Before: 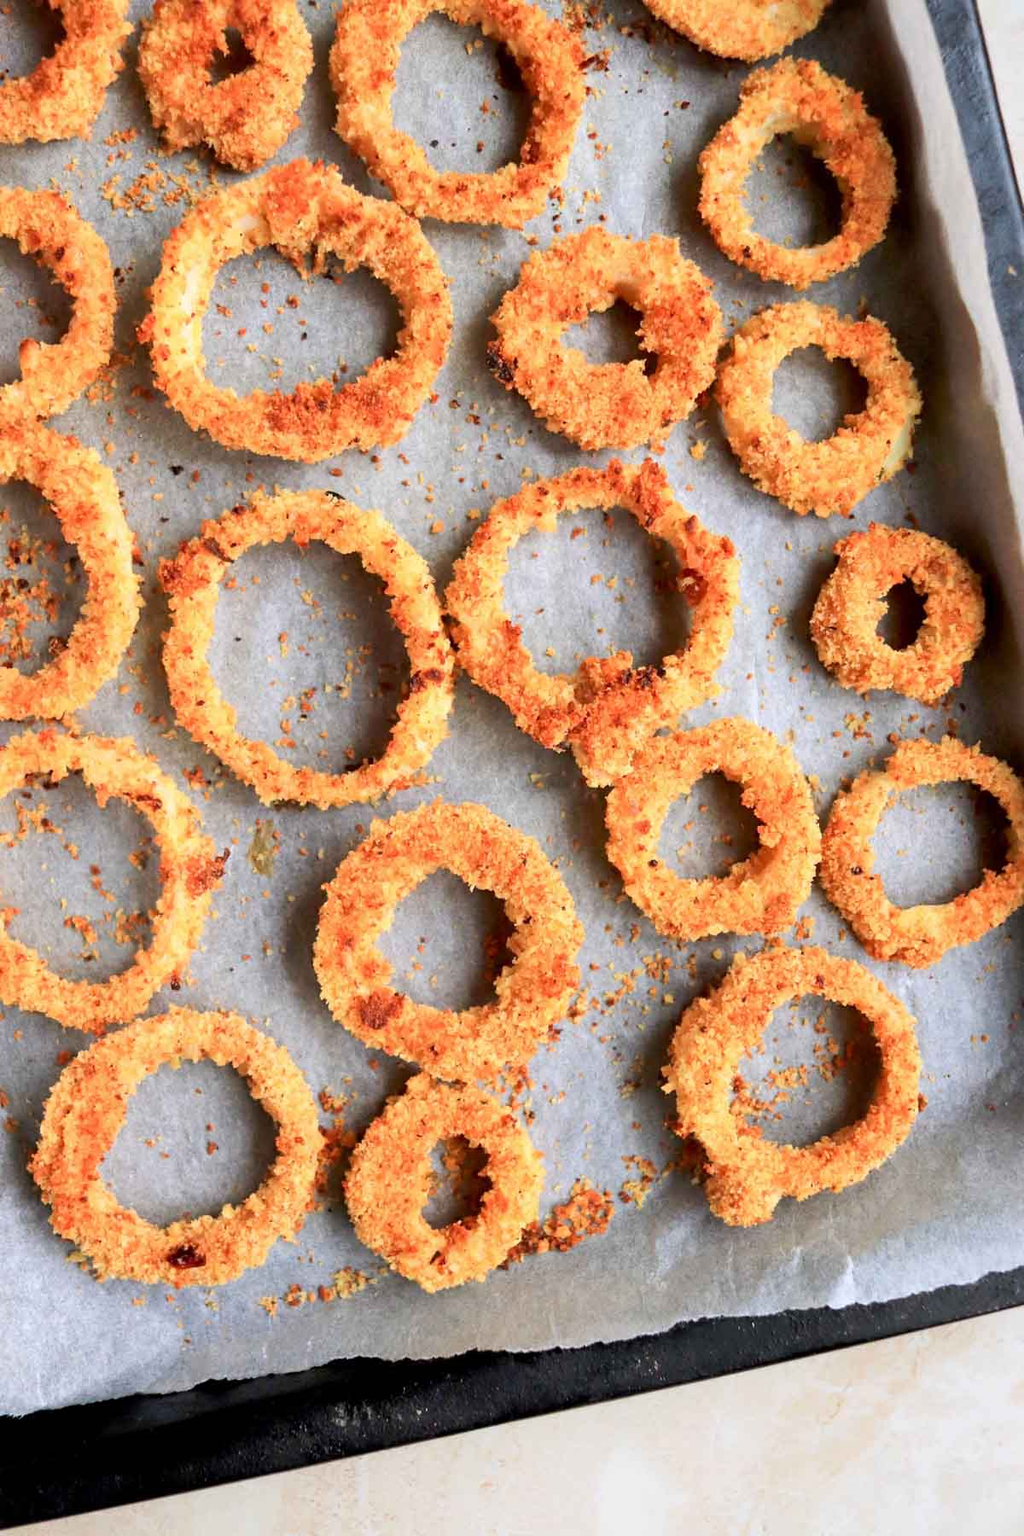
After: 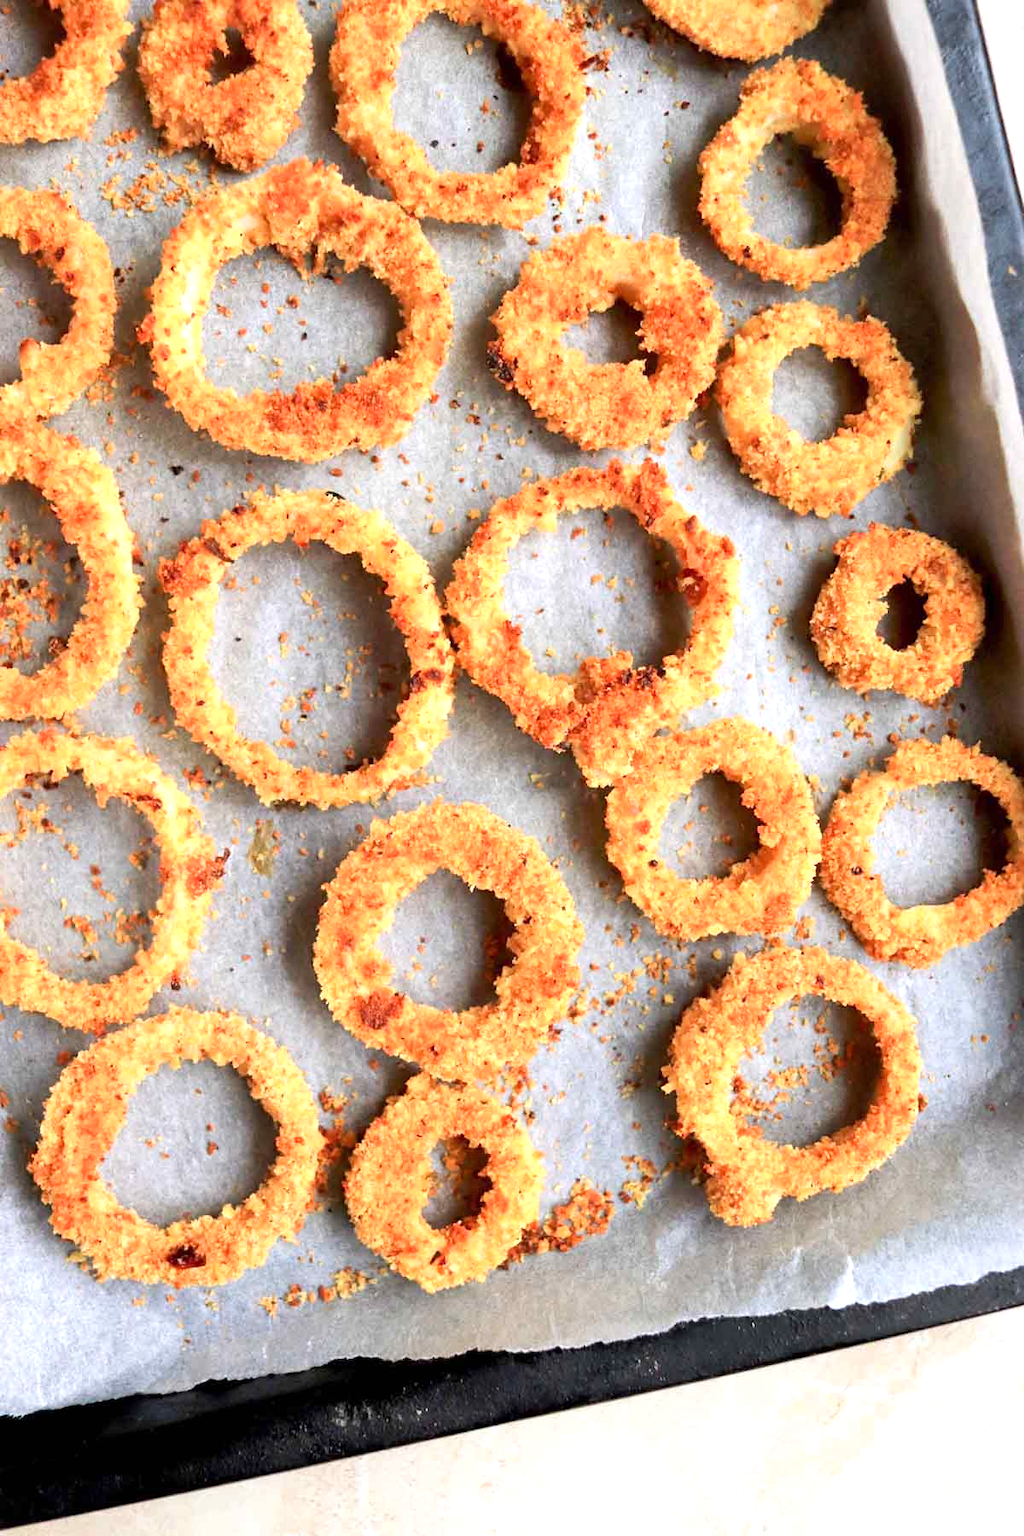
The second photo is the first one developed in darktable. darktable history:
exposure: exposure 0.46 EV, compensate highlight preservation false
